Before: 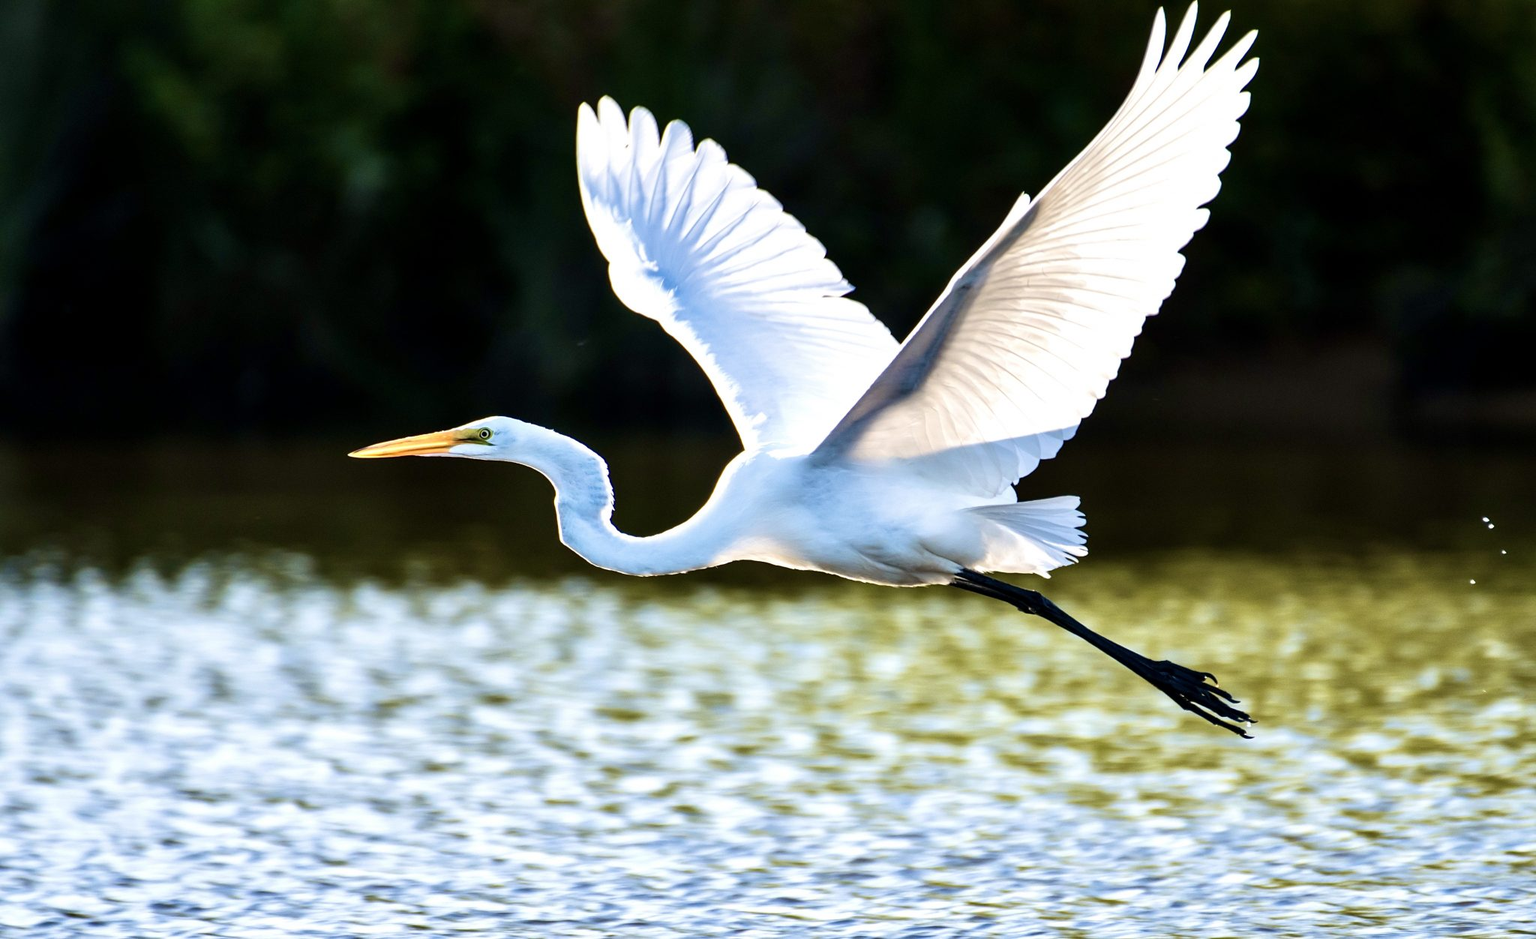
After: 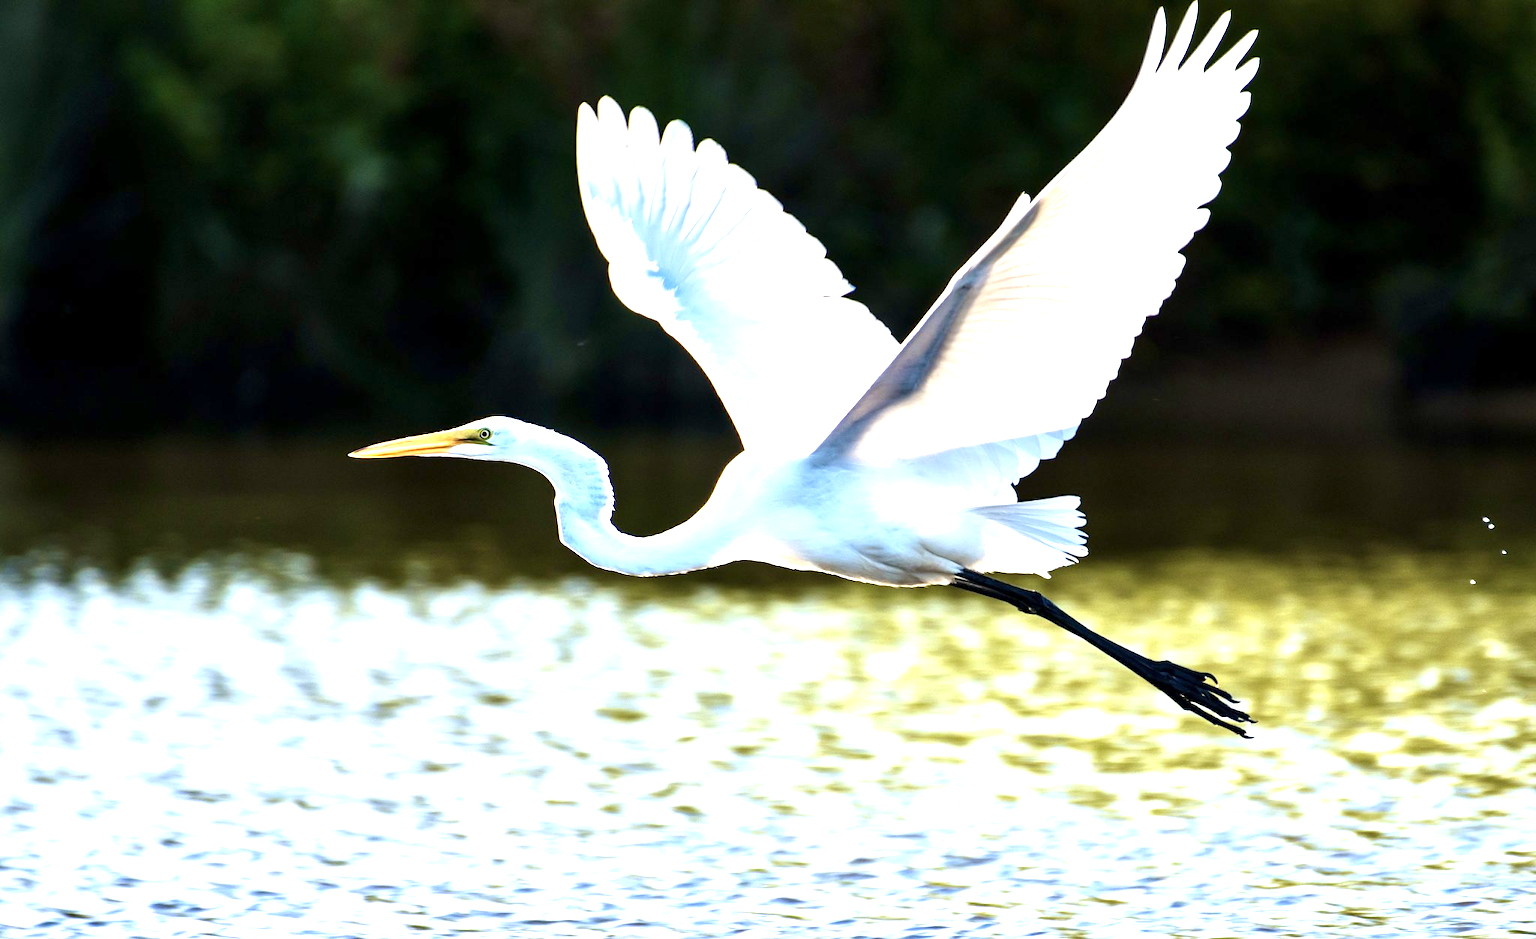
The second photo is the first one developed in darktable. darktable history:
exposure: exposure 0.918 EV, compensate highlight preservation false
